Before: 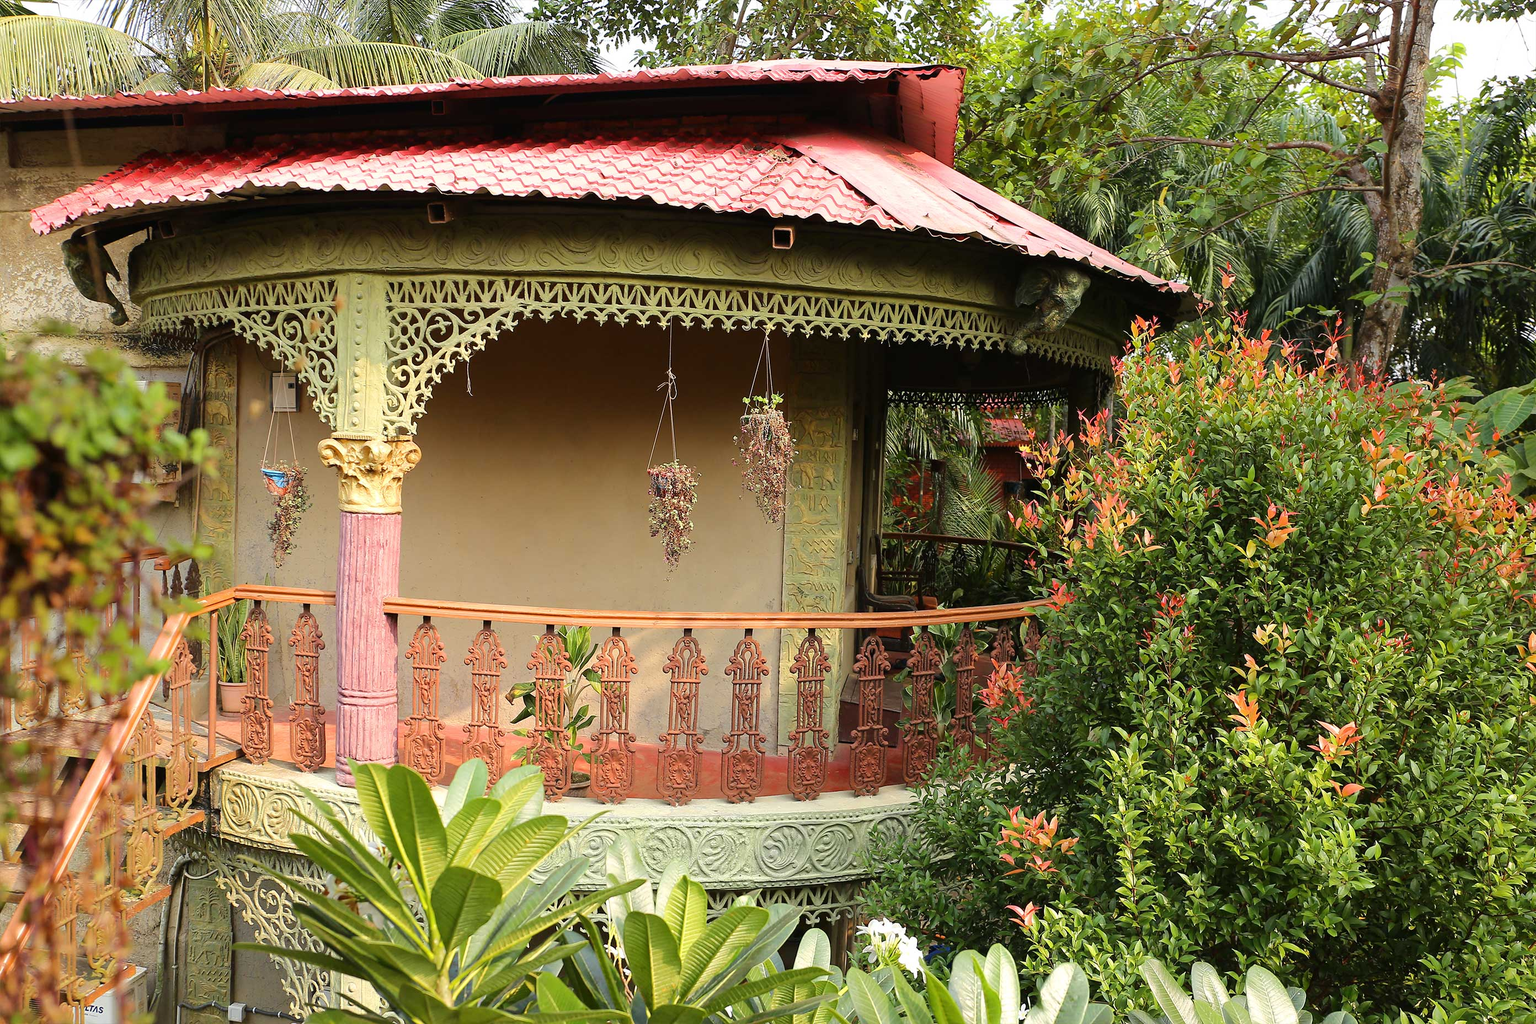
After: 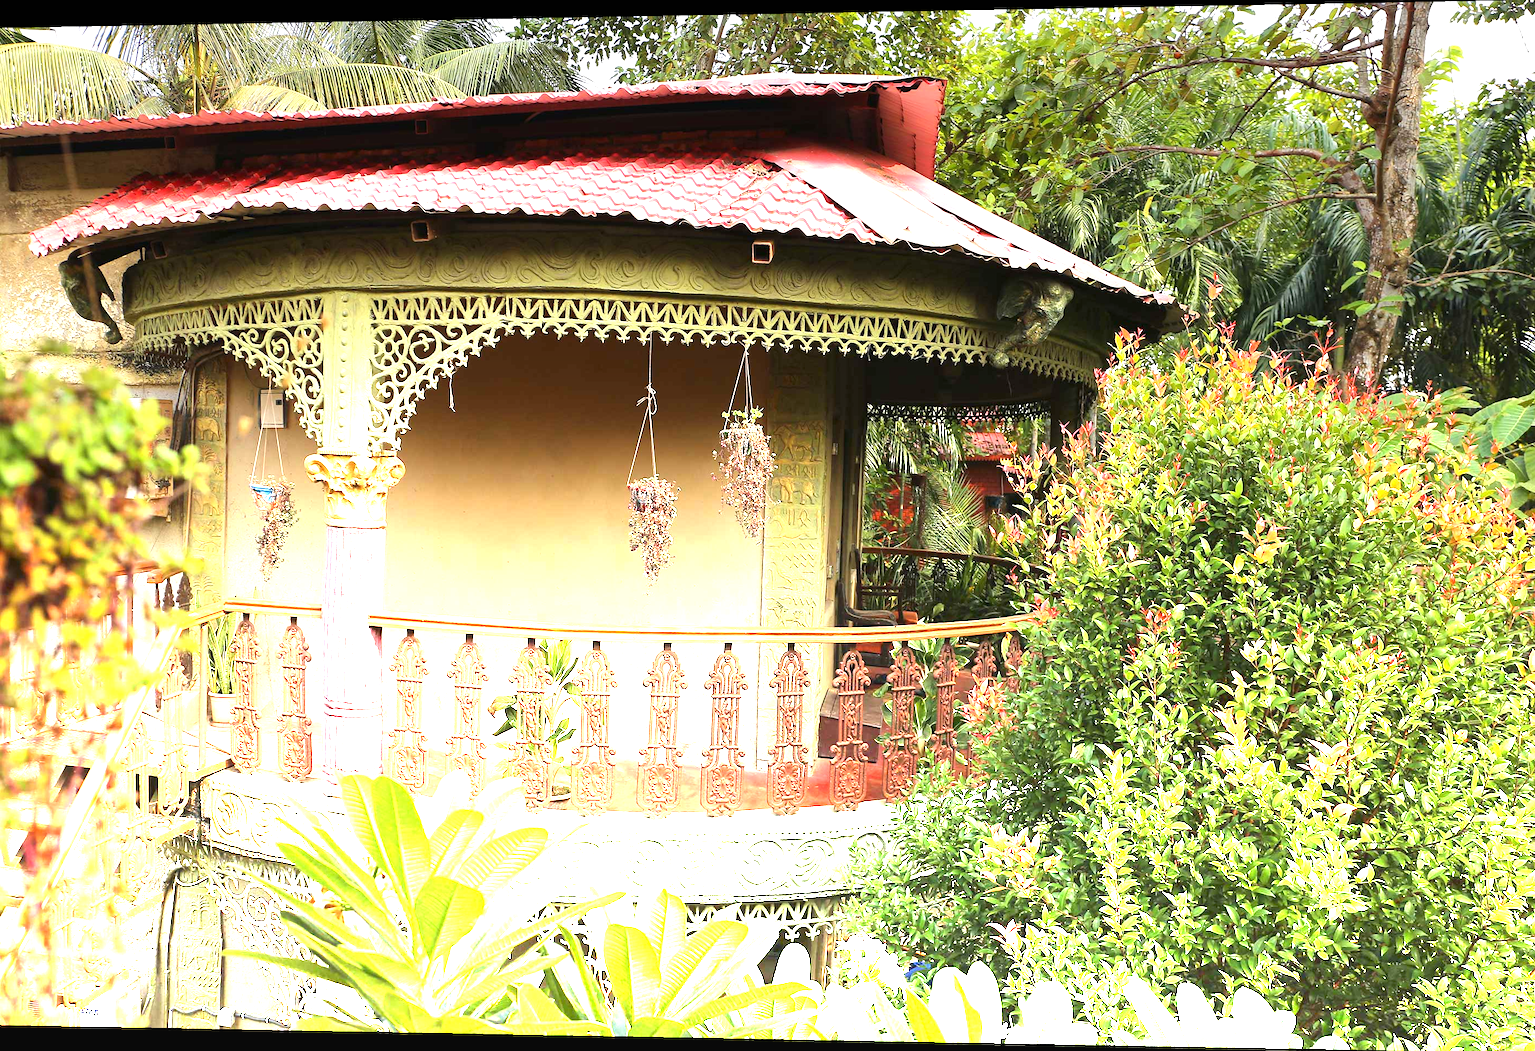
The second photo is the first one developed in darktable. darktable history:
rotate and perspective: lens shift (horizontal) -0.055, automatic cropping off
exposure: black level correction 0, exposure 0.5 EV, compensate exposure bias true, compensate highlight preservation false
graduated density: density -3.9 EV
